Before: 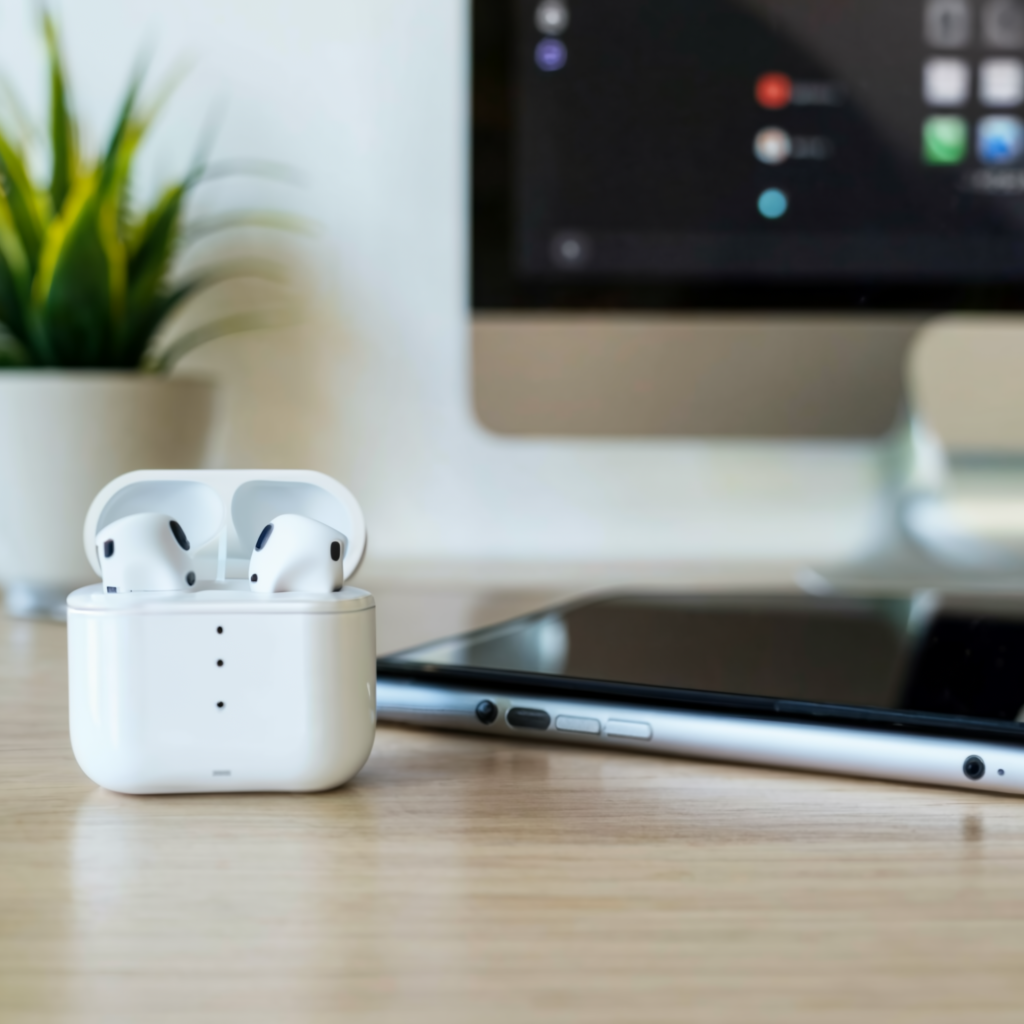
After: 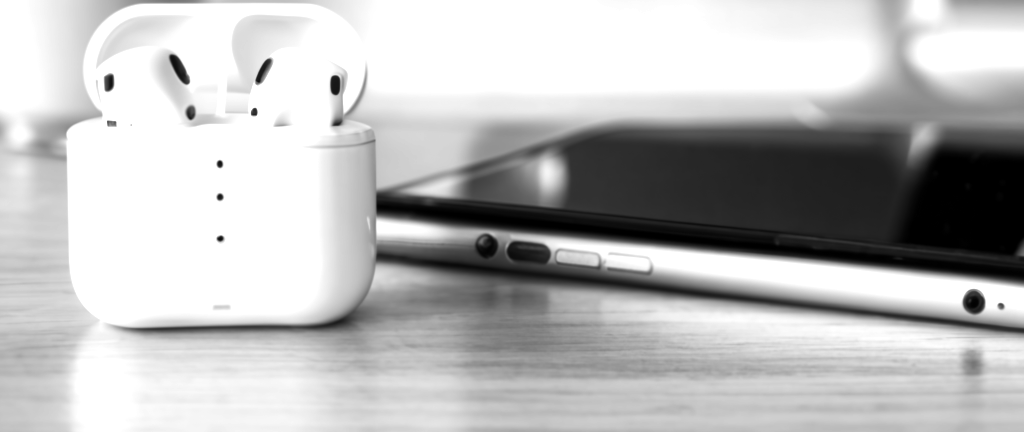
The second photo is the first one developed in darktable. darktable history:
monochrome: a -11.7, b 1.62, size 0.5, highlights 0.38
crop: top 45.551%, bottom 12.262%
color balance rgb: linear chroma grading › global chroma 9%, perceptual saturation grading › global saturation 36%, perceptual saturation grading › shadows 35%, perceptual brilliance grading › global brilliance 21.21%, perceptual brilliance grading › shadows -35%, global vibrance 21.21%
